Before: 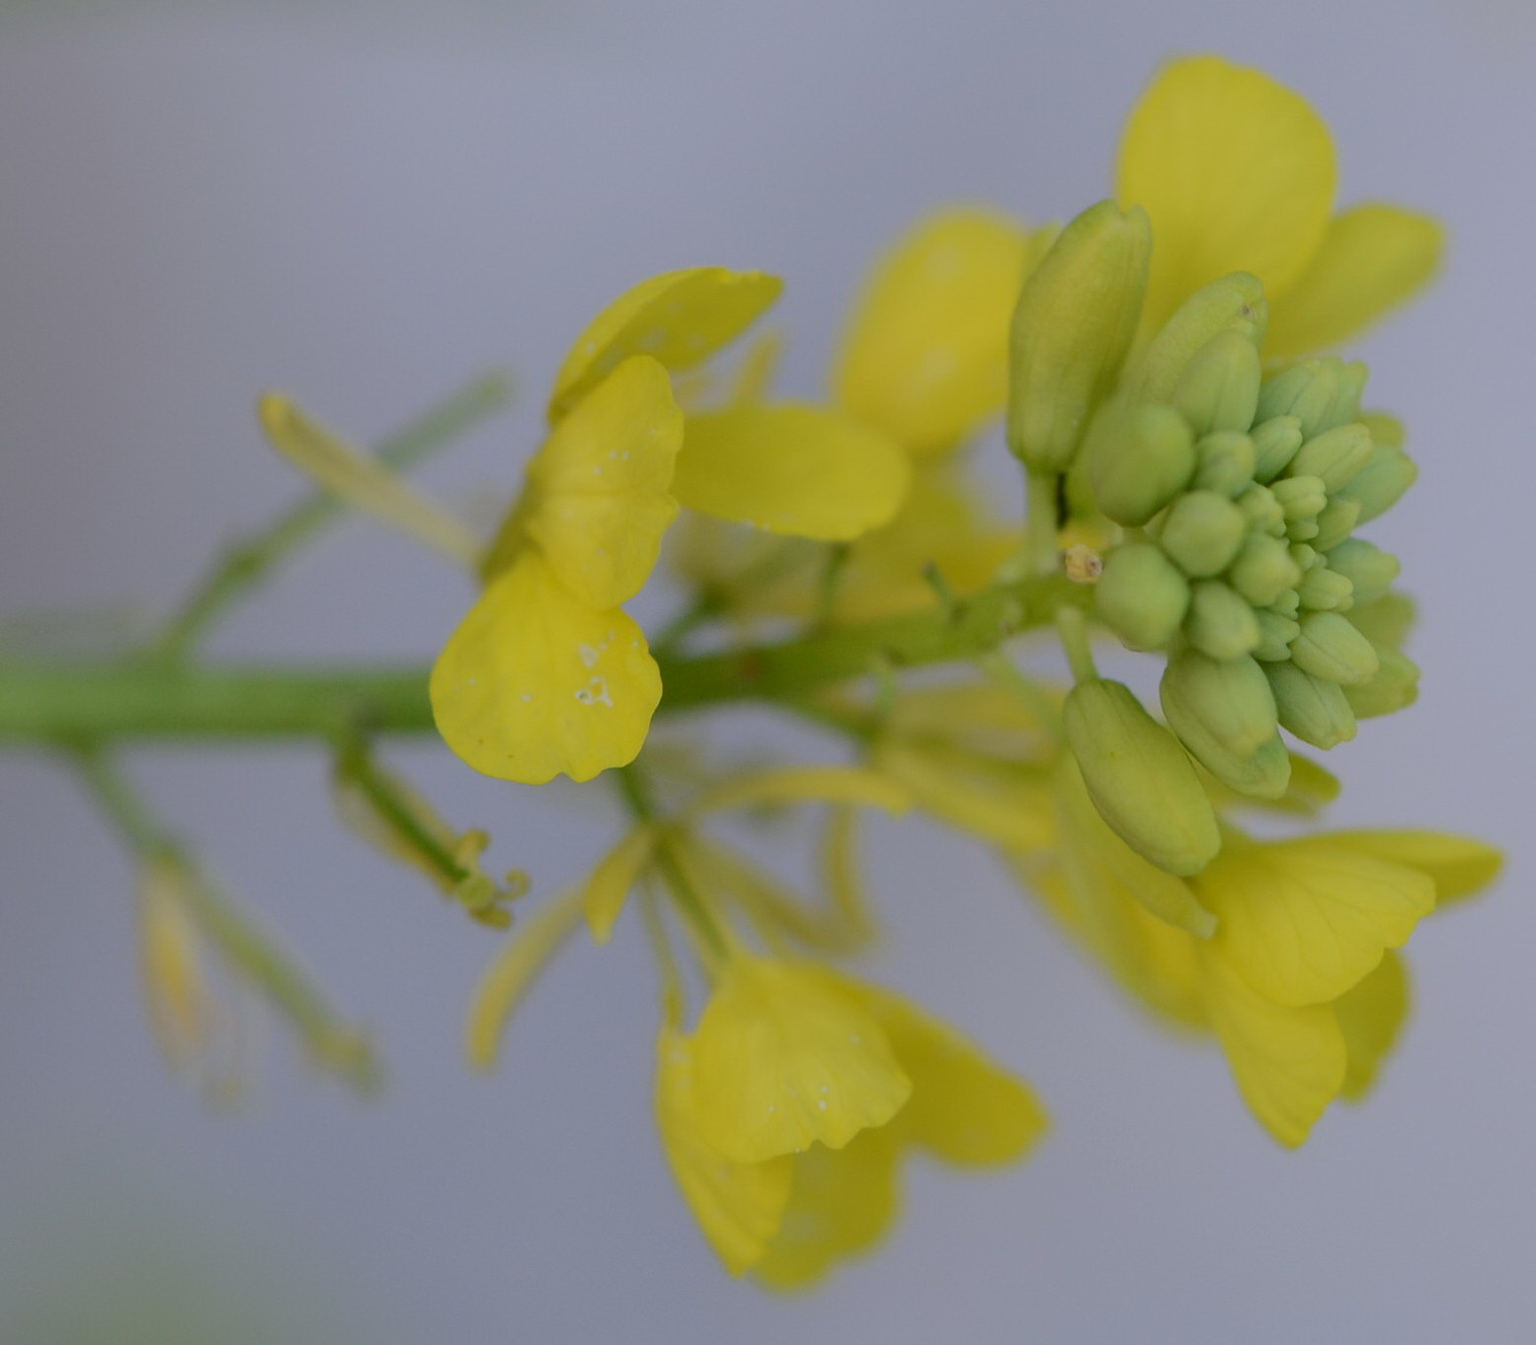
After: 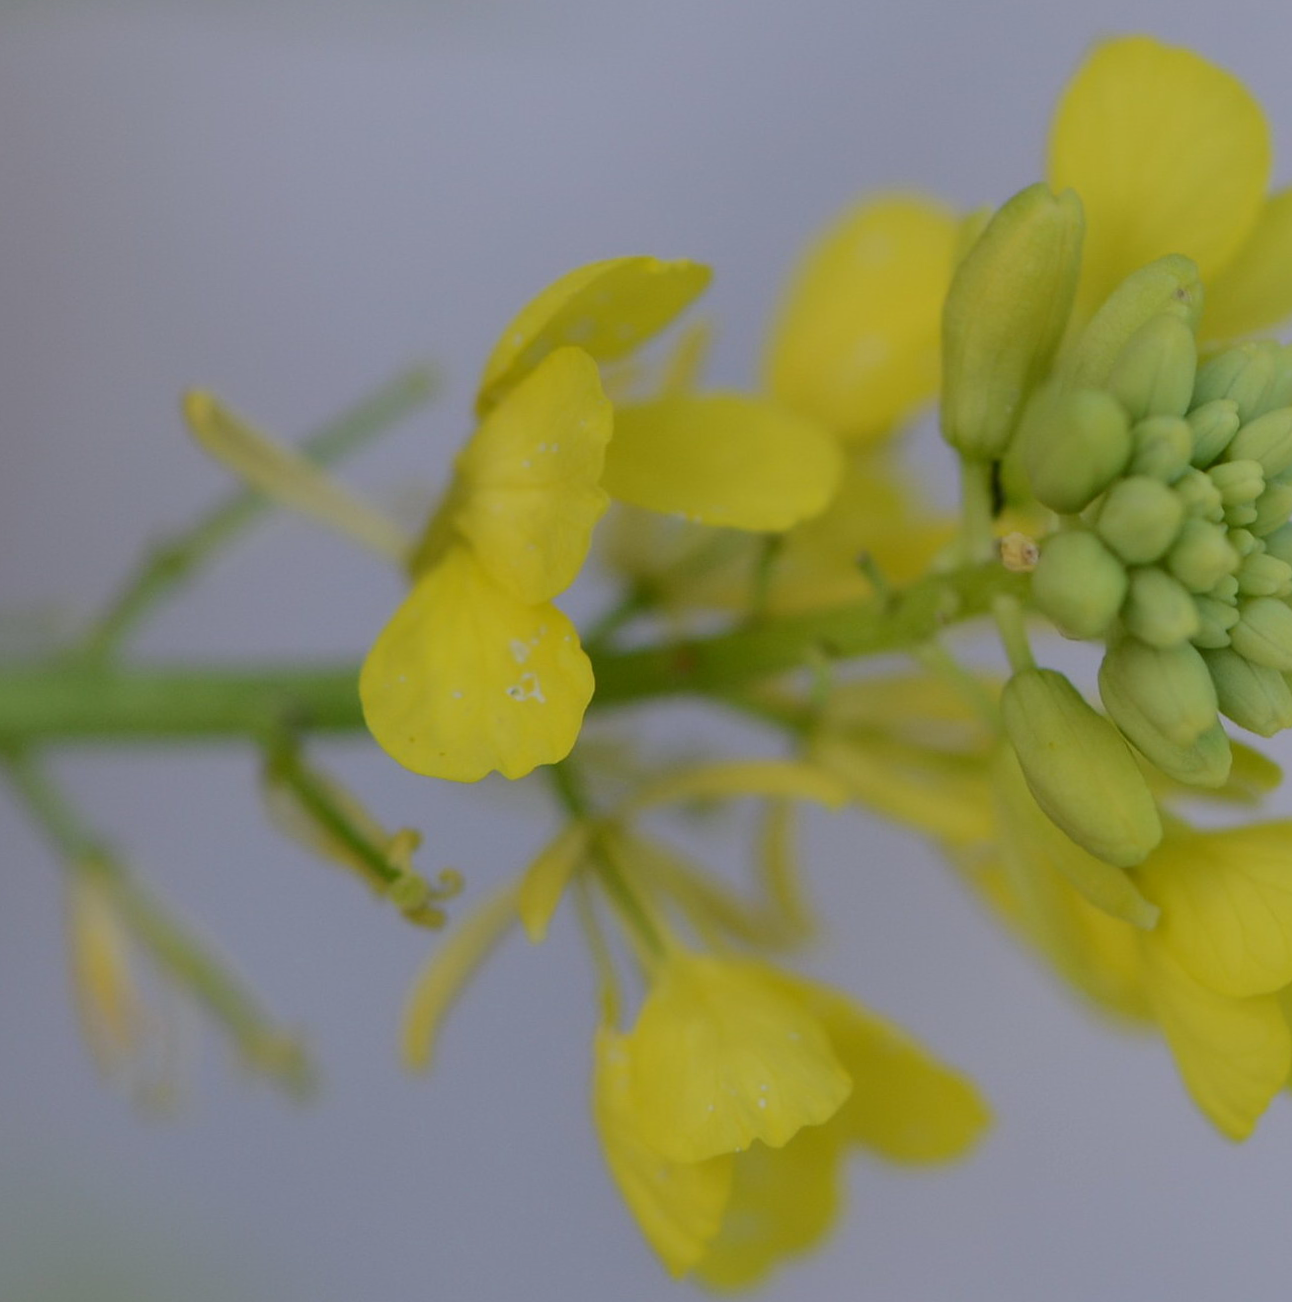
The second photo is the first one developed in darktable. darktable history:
exposure: exposure -0.044 EV, compensate exposure bias true, compensate highlight preservation false
crop and rotate: angle 0.714°, left 4.289%, top 0.483%, right 11.447%, bottom 2.548%
shadows and highlights: radius 126.28, shadows 30.38, highlights -30.85, highlights color adjustment 55.51%, low approximation 0.01, soften with gaussian
